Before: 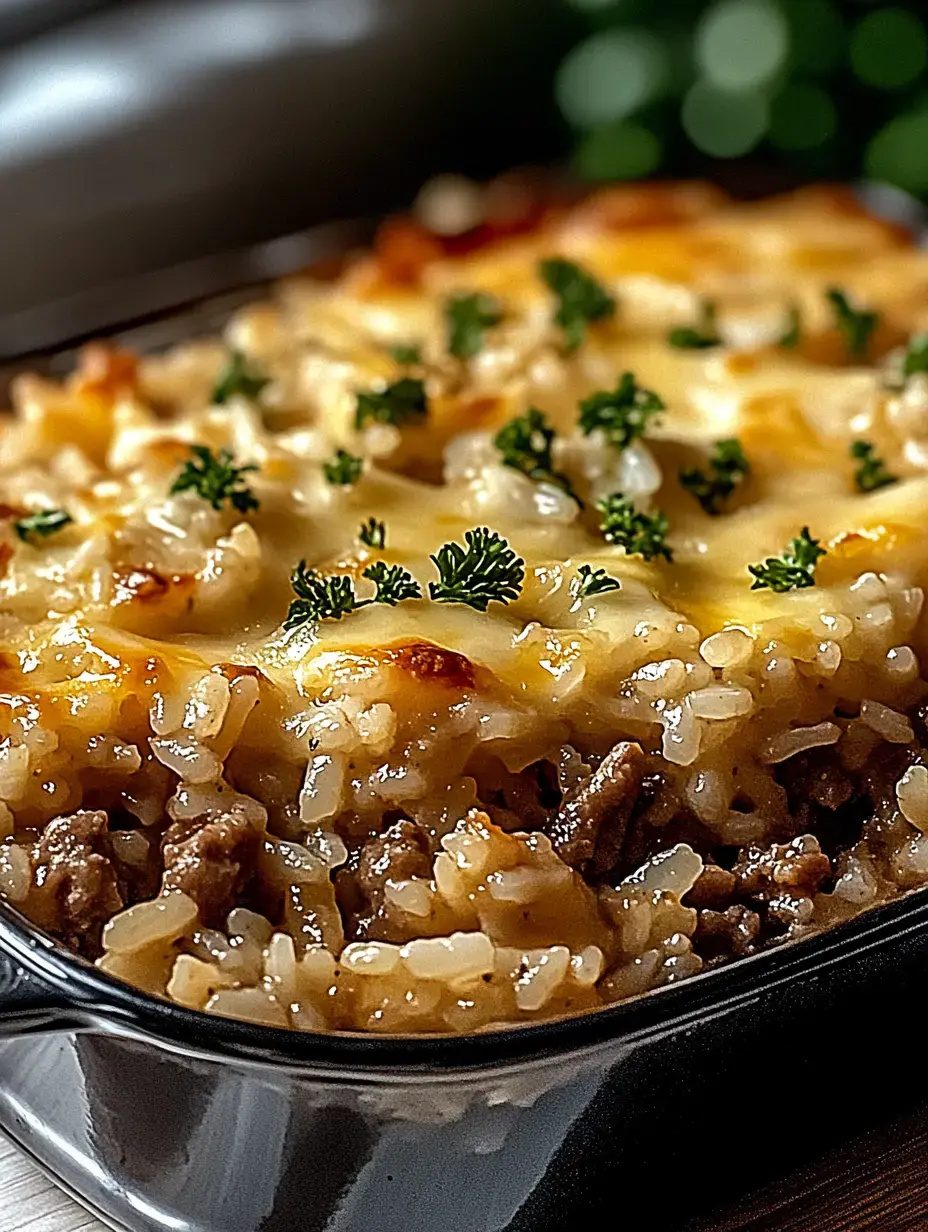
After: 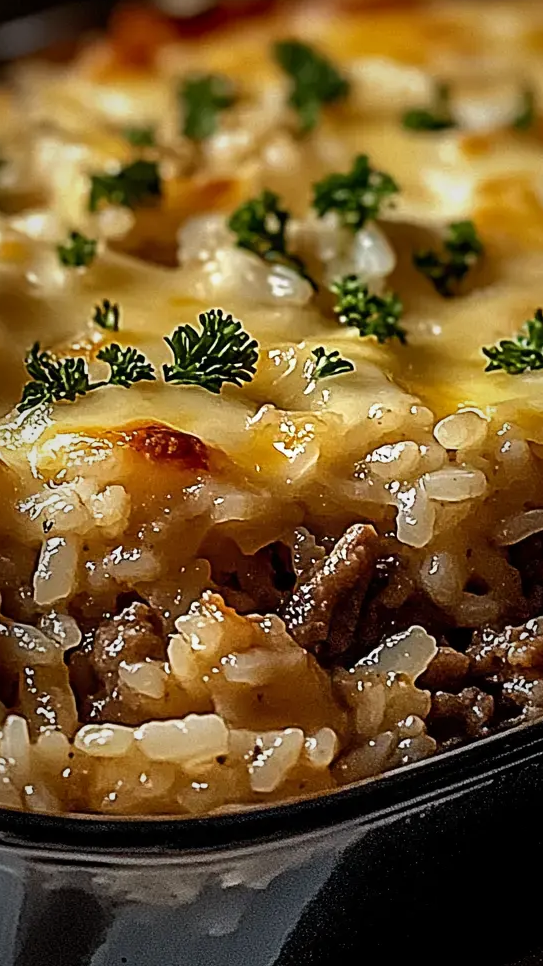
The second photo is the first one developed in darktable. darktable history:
crop and rotate: left 28.682%, top 17.751%, right 12.699%, bottom 3.83%
vignetting: fall-off start 17.76%, fall-off radius 136.67%, brightness -0.557, saturation 0.002, width/height ratio 0.626, shape 0.582
